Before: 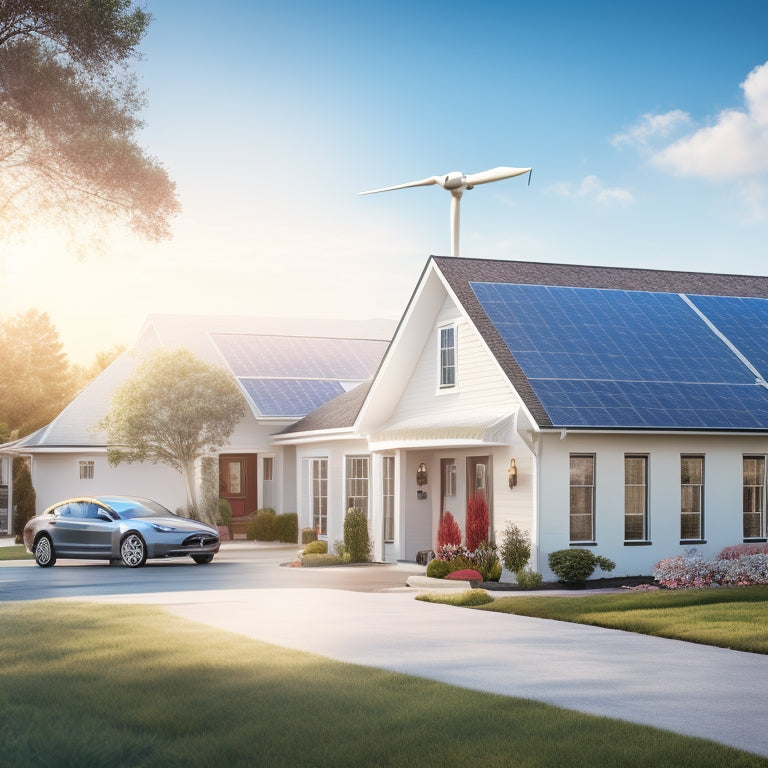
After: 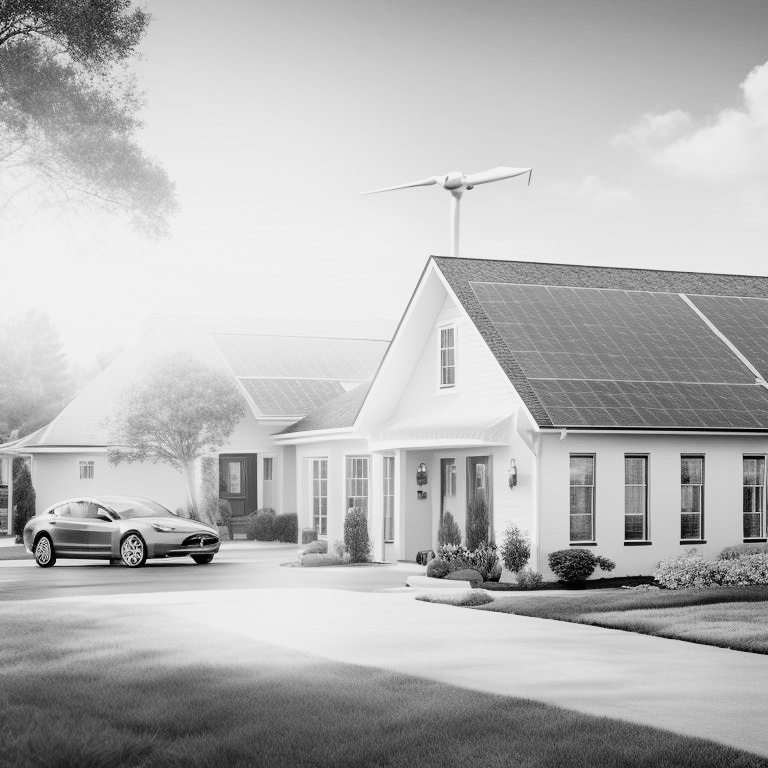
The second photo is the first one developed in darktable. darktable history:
contrast brightness saturation: contrast 0.14, brightness 0.21
monochrome: a -3.63, b -0.465
filmic rgb: black relative exposure -5 EV, white relative exposure 3.5 EV, hardness 3.19, contrast 1.2, highlights saturation mix -30%
